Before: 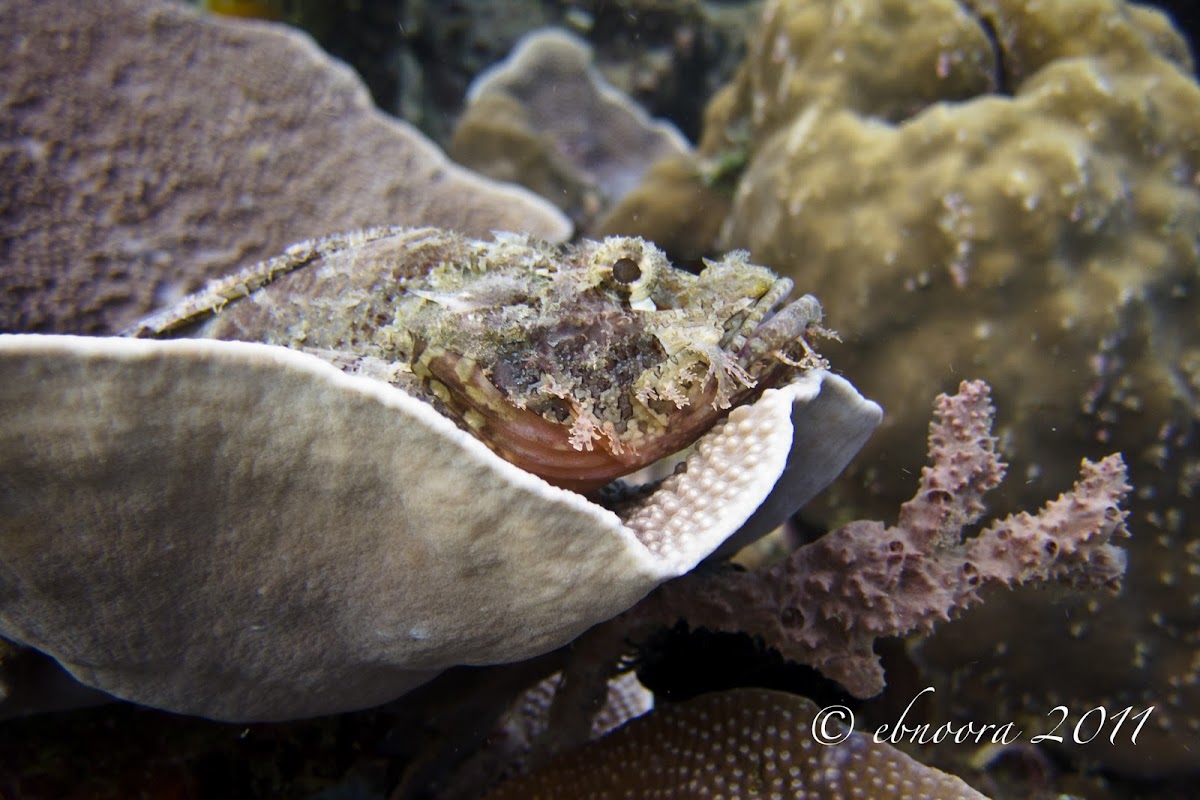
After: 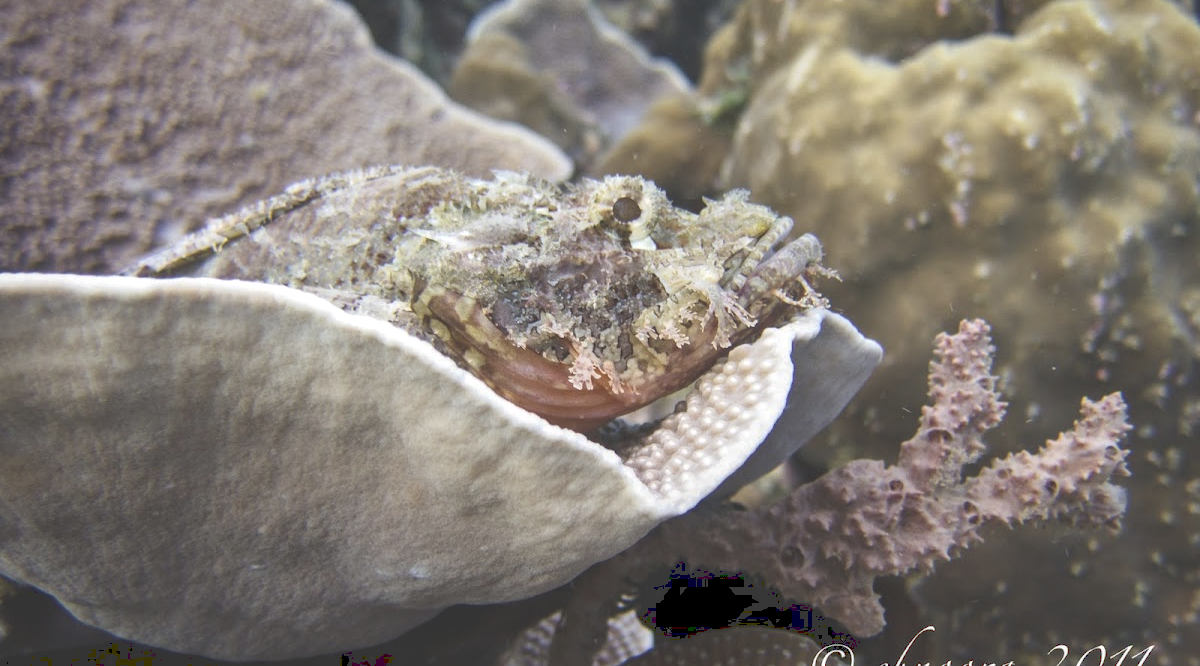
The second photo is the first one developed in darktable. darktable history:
crop: top 7.625%, bottom 8.027%
local contrast: on, module defaults
tone curve: curves: ch0 [(0, 0) (0.003, 0.238) (0.011, 0.238) (0.025, 0.242) (0.044, 0.256) (0.069, 0.277) (0.1, 0.294) (0.136, 0.315) (0.177, 0.345) (0.224, 0.379) (0.277, 0.419) (0.335, 0.463) (0.399, 0.511) (0.468, 0.566) (0.543, 0.627) (0.623, 0.687) (0.709, 0.75) (0.801, 0.824) (0.898, 0.89) (1, 1)], preserve colors none
